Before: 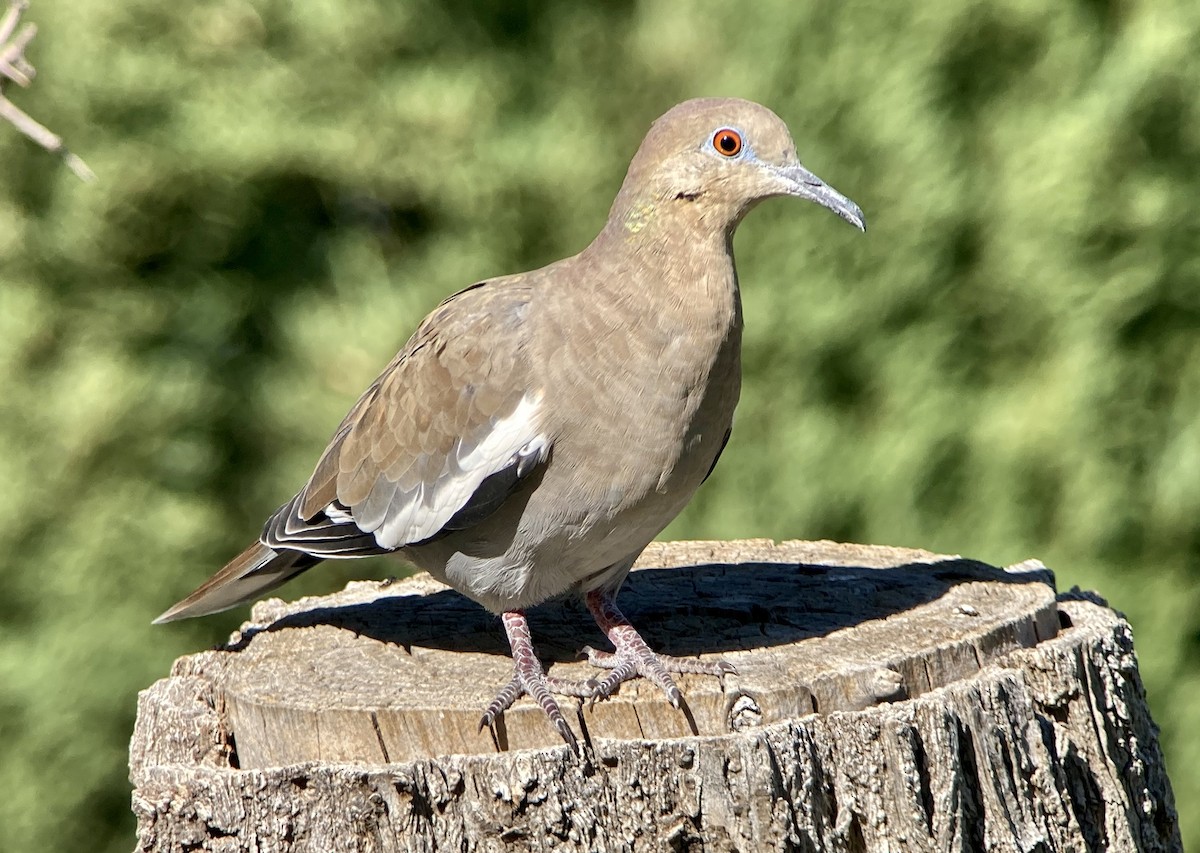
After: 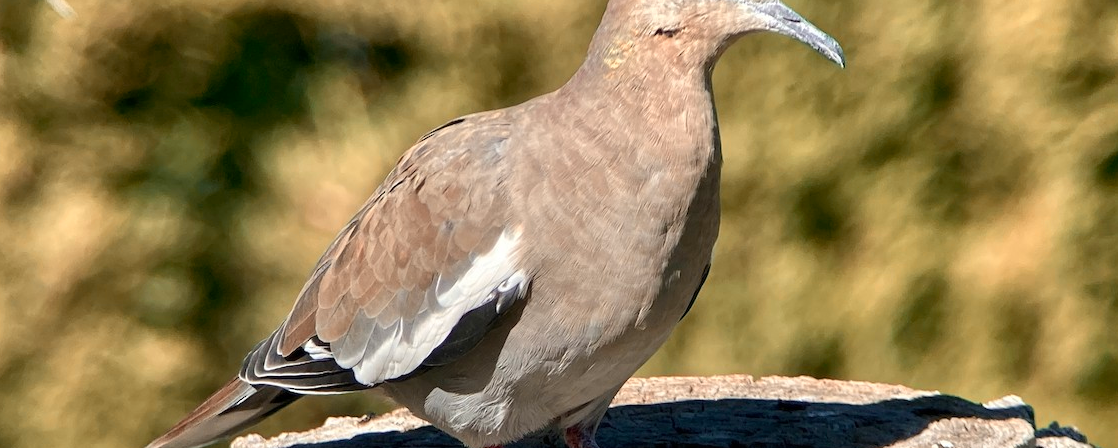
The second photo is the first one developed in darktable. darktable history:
color zones: curves: ch2 [(0, 0.5) (0.084, 0.497) (0.323, 0.335) (0.4, 0.497) (1, 0.5)]
crop: left 1.802%, top 19.275%, right 4.956%, bottom 28.183%
